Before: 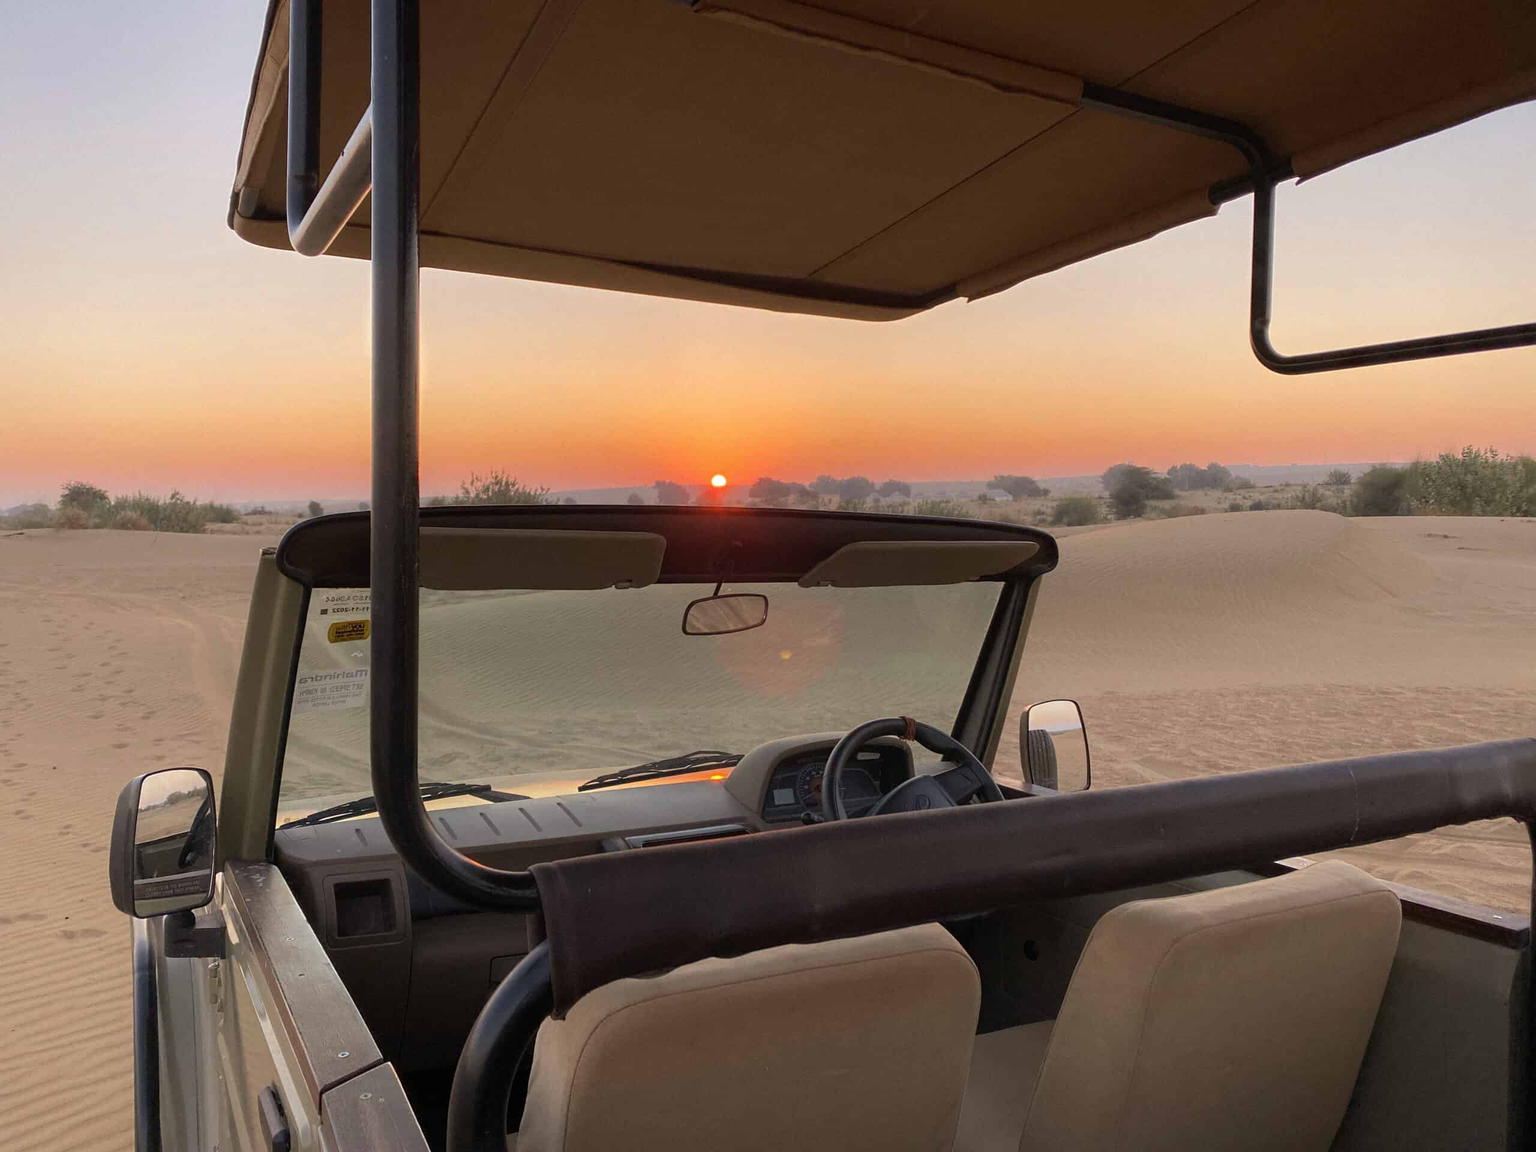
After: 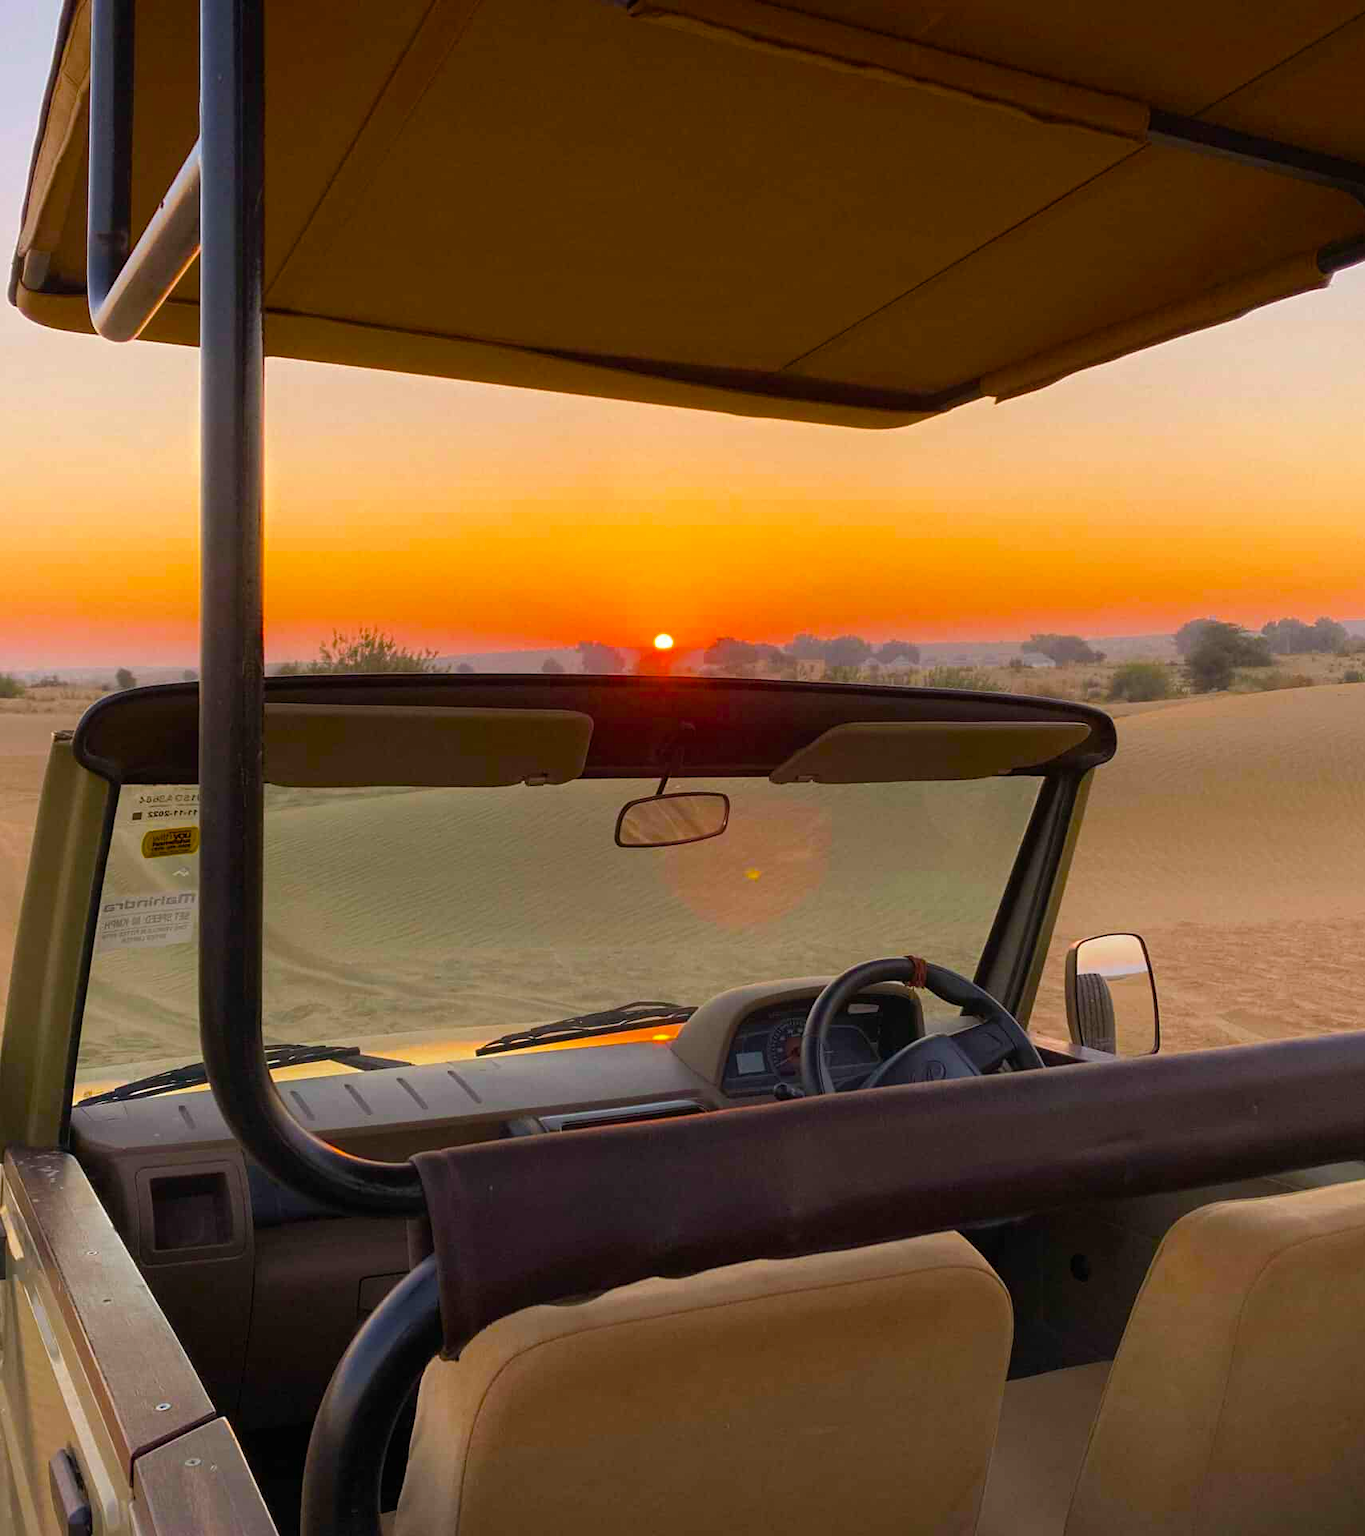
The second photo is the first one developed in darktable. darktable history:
crop and rotate: left 14.436%, right 18.898%
color balance rgb: linear chroma grading › global chroma 23.15%, perceptual saturation grading › global saturation 28.7%, perceptual saturation grading › mid-tones 12.04%, perceptual saturation grading › shadows 10.19%, global vibrance 22.22%
